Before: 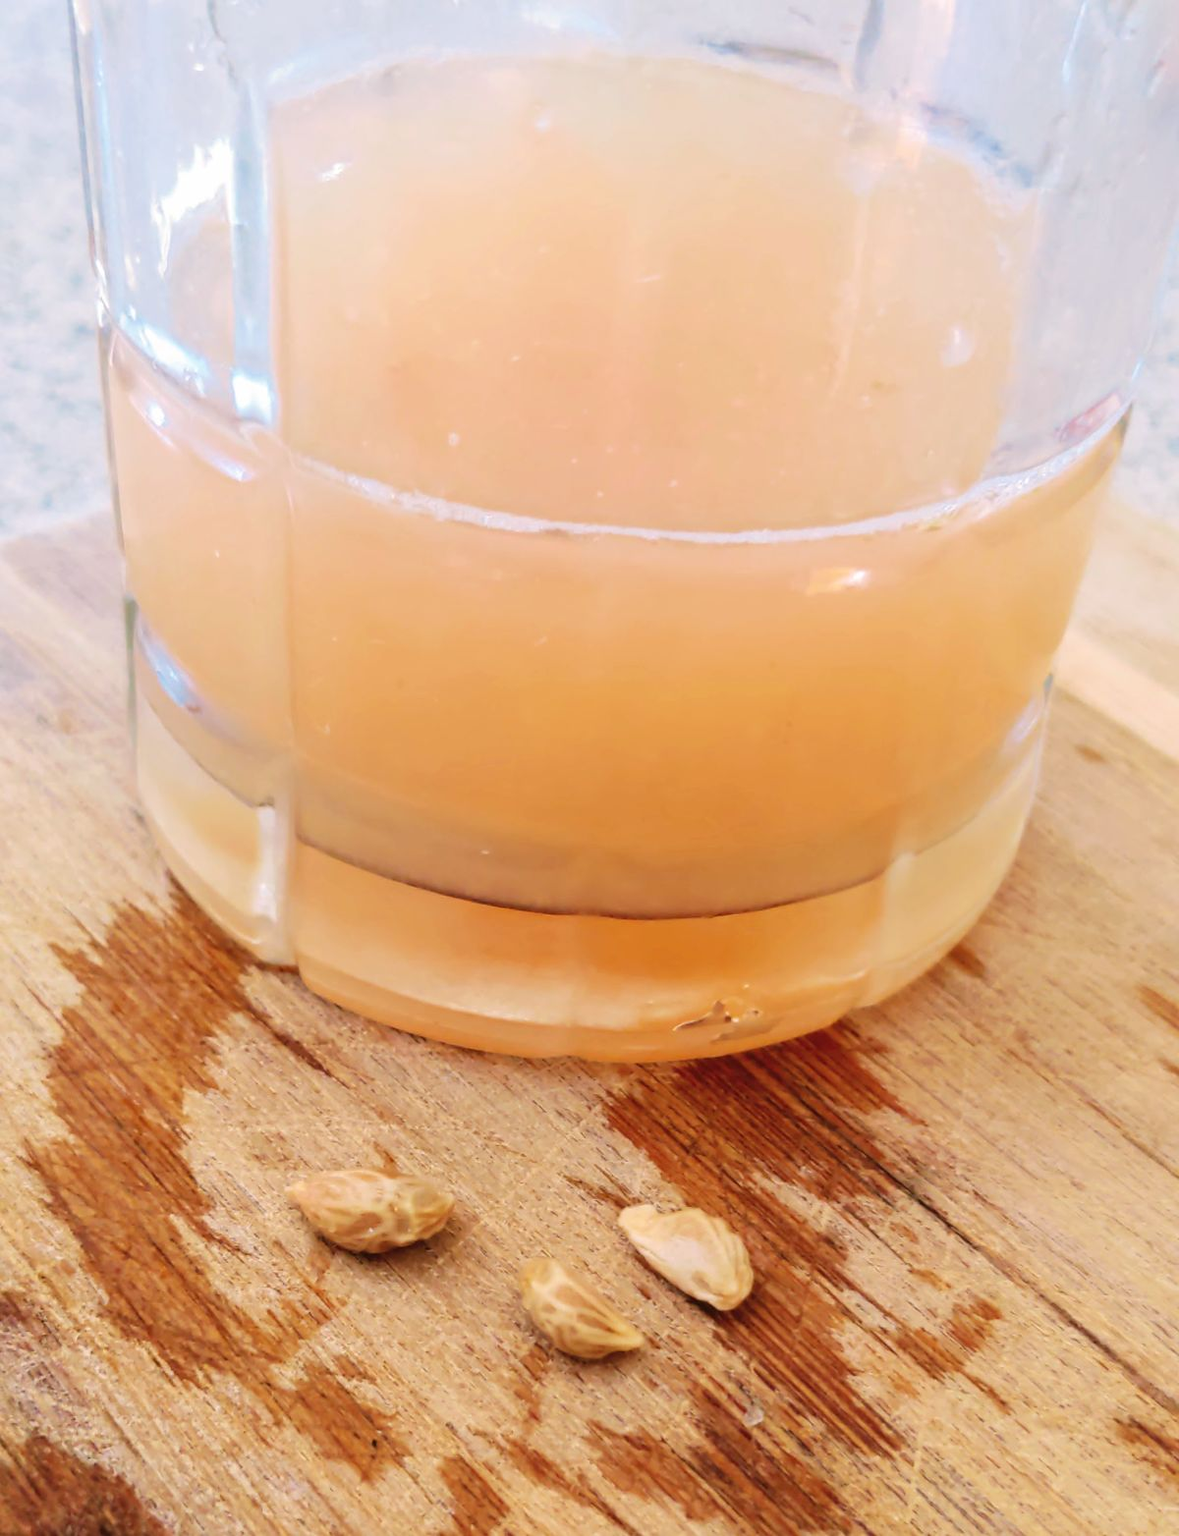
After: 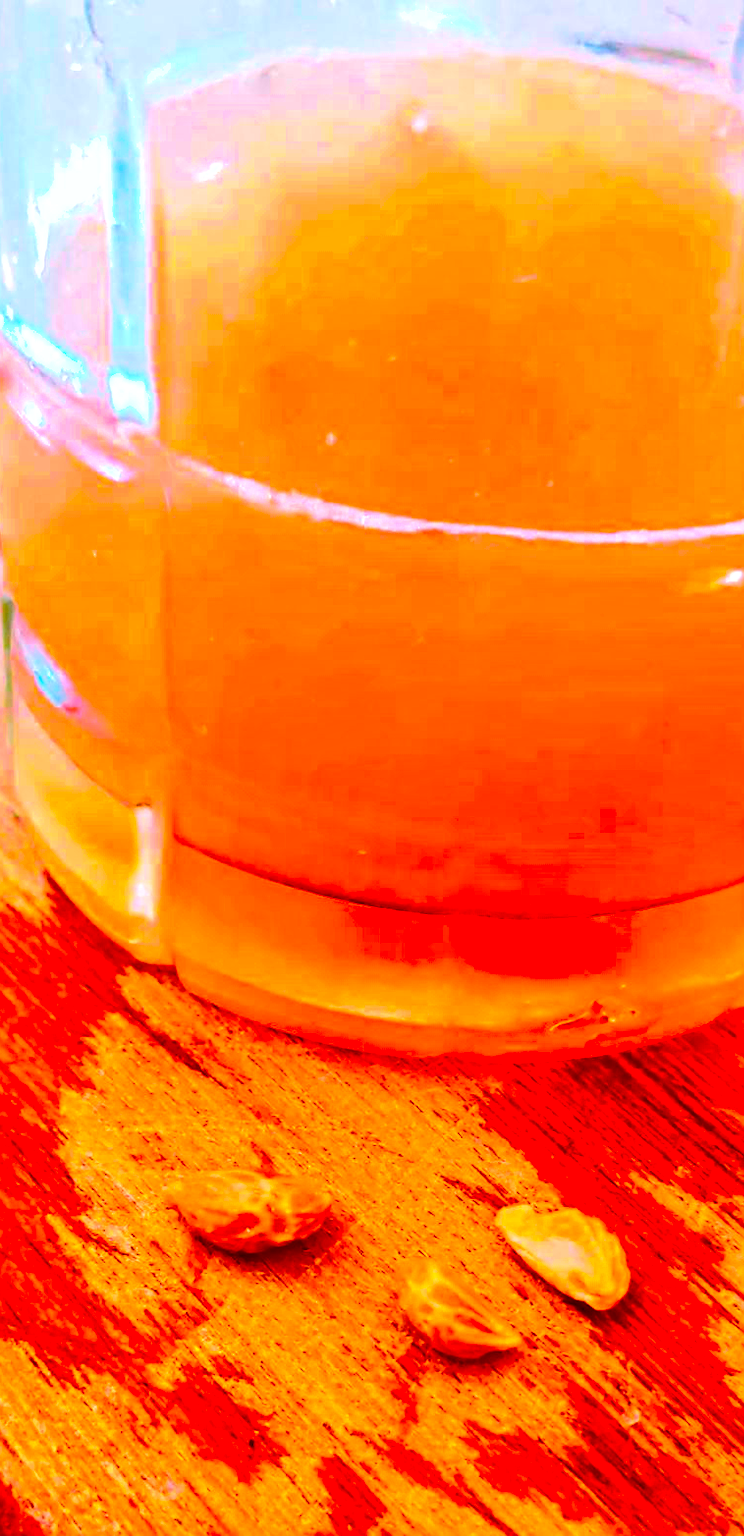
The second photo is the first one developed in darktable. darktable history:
tone curve: curves: ch0 [(0, 0) (0.081, 0.044) (0.192, 0.125) (0.283, 0.238) (0.416, 0.449) (0.495, 0.524) (0.686, 0.743) (0.826, 0.865) (0.978, 0.988)]; ch1 [(0, 0) (0.161, 0.092) (0.35, 0.33) (0.392, 0.392) (0.427, 0.426) (0.479, 0.472) (0.505, 0.497) (0.521, 0.514) (0.547, 0.568) (0.579, 0.597) (0.625, 0.627) (0.678, 0.733) (1, 1)]; ch2 [(0, 0) (0.346, 0.362) (0.404, 0.427) (0.502, 0.495) (0.531, 0.523) (0.549, 0.554) (0.582, 0.596) (0.629, 0.642) (0.717, 0.678) (1, 1)], color space Lab, independent channels, preserve colors none
exposure: exposure 0.2 EV, compensate exposure bias true, compensate highlight preservation false
shadows and highlights: shadows 11.94, white point adjustment 1.24, soften with gaussian
color correction: highlights b* -0.045, saturation 2.95
crop: left 10.469%, right 26.338%
sharpen: on, module defaults
color calibration: illuminant custom, x 0.345, y 0.36, temperature 5030.99 K
